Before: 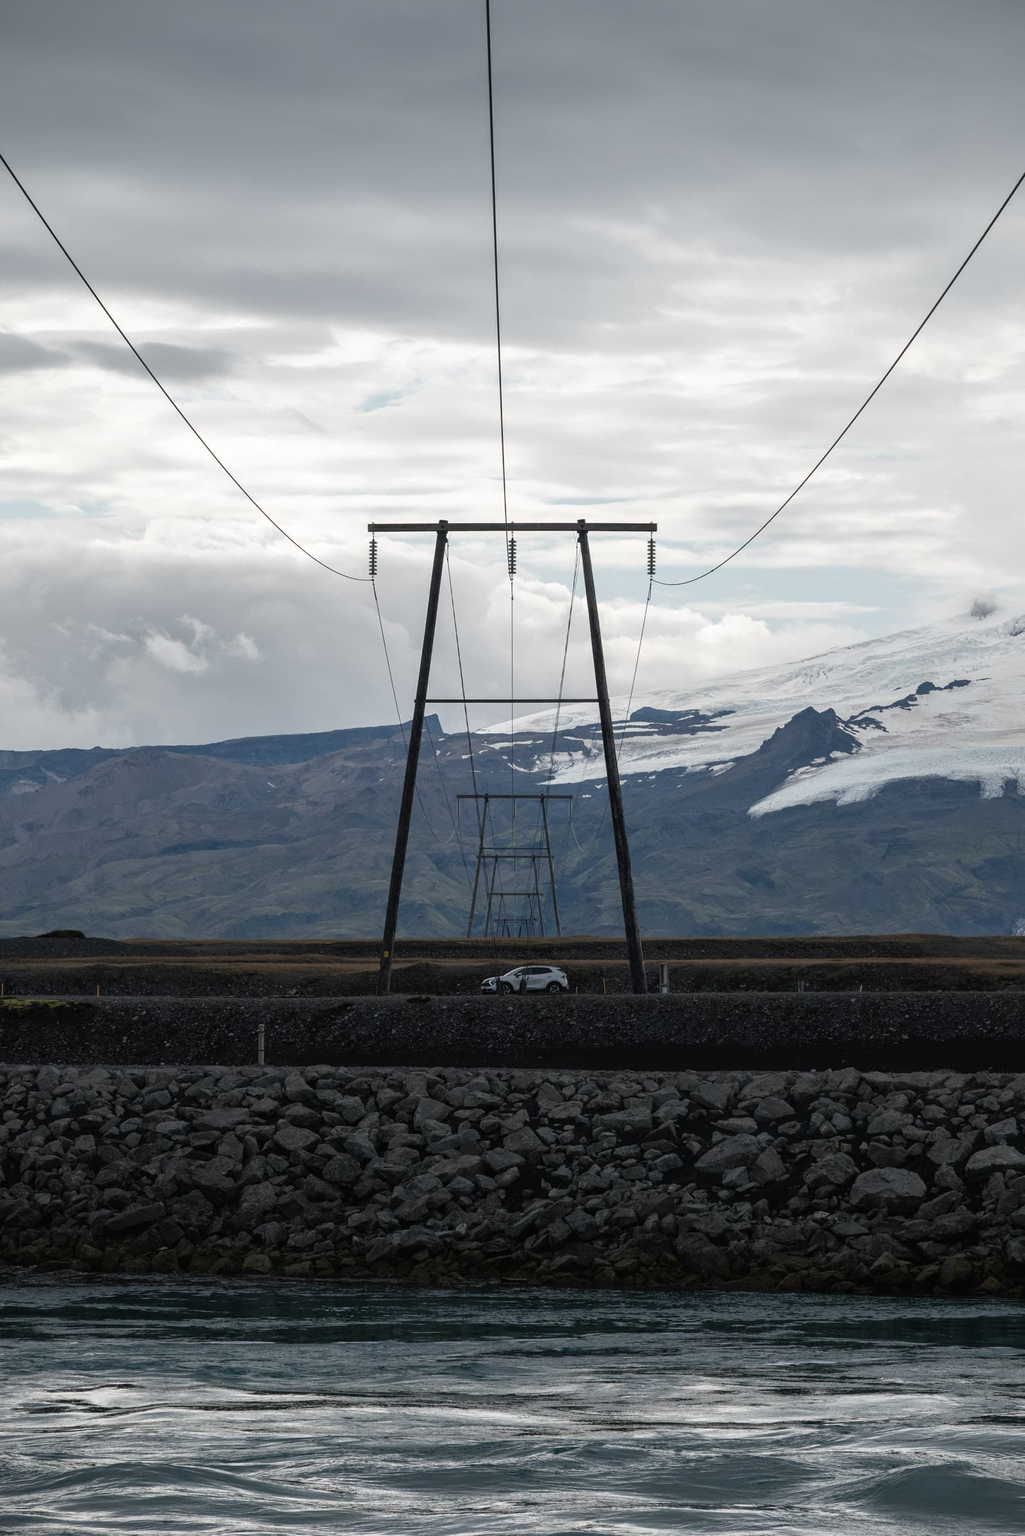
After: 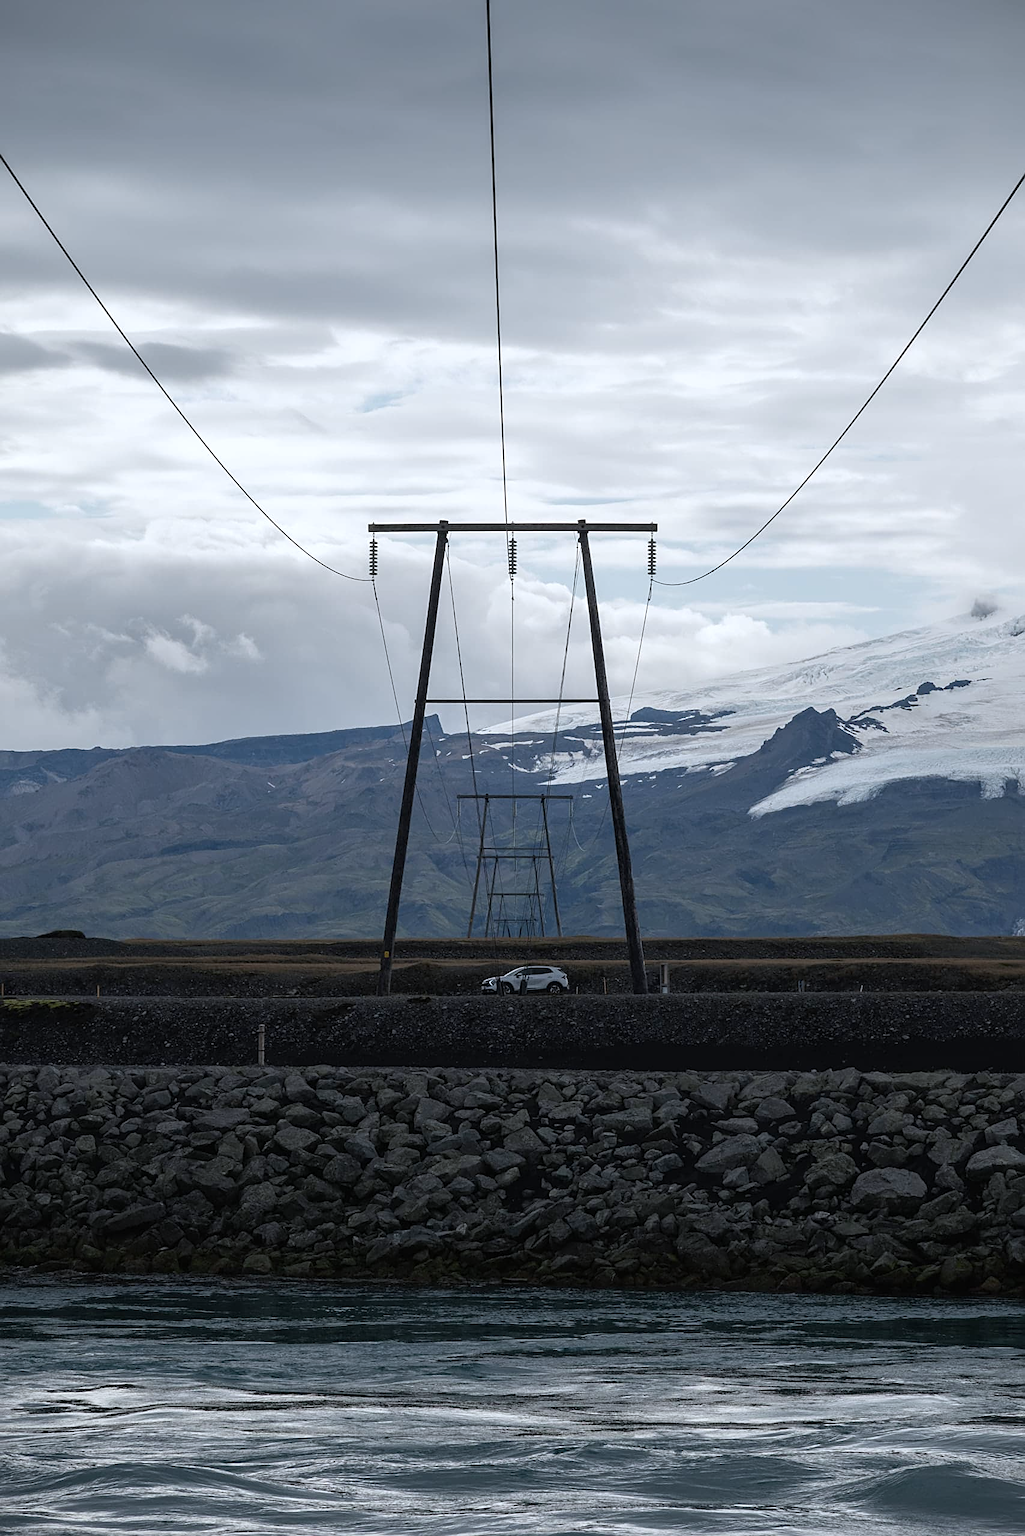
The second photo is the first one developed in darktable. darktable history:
white balance: red 0.967, blue 1.049
sharpen: on, module defaults
